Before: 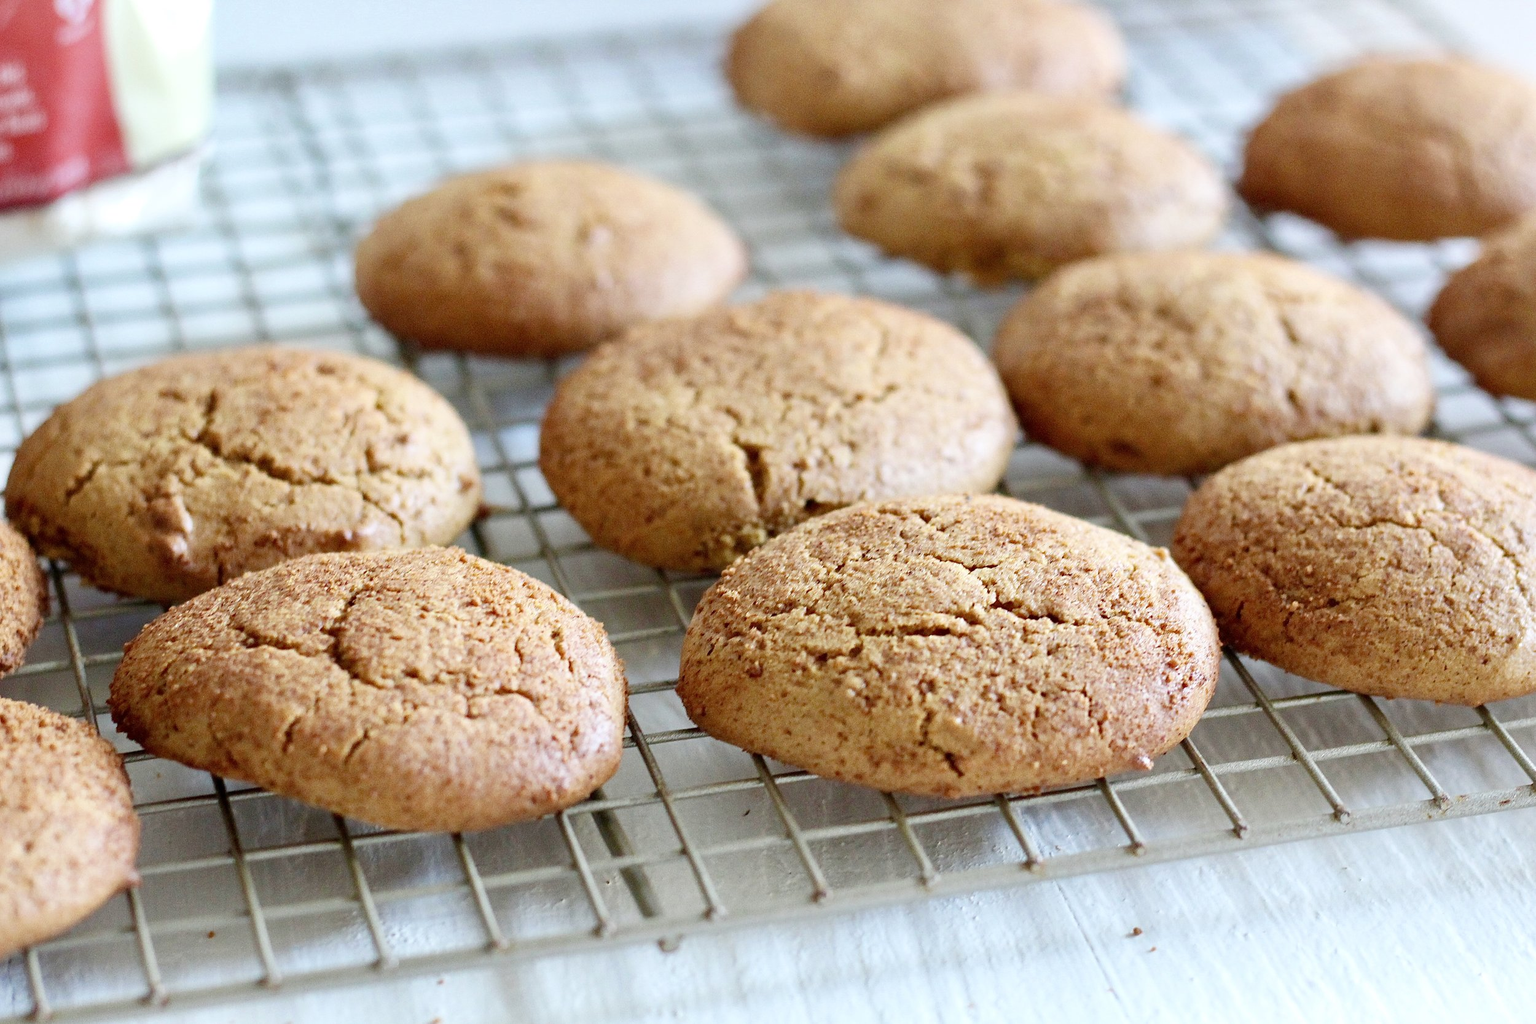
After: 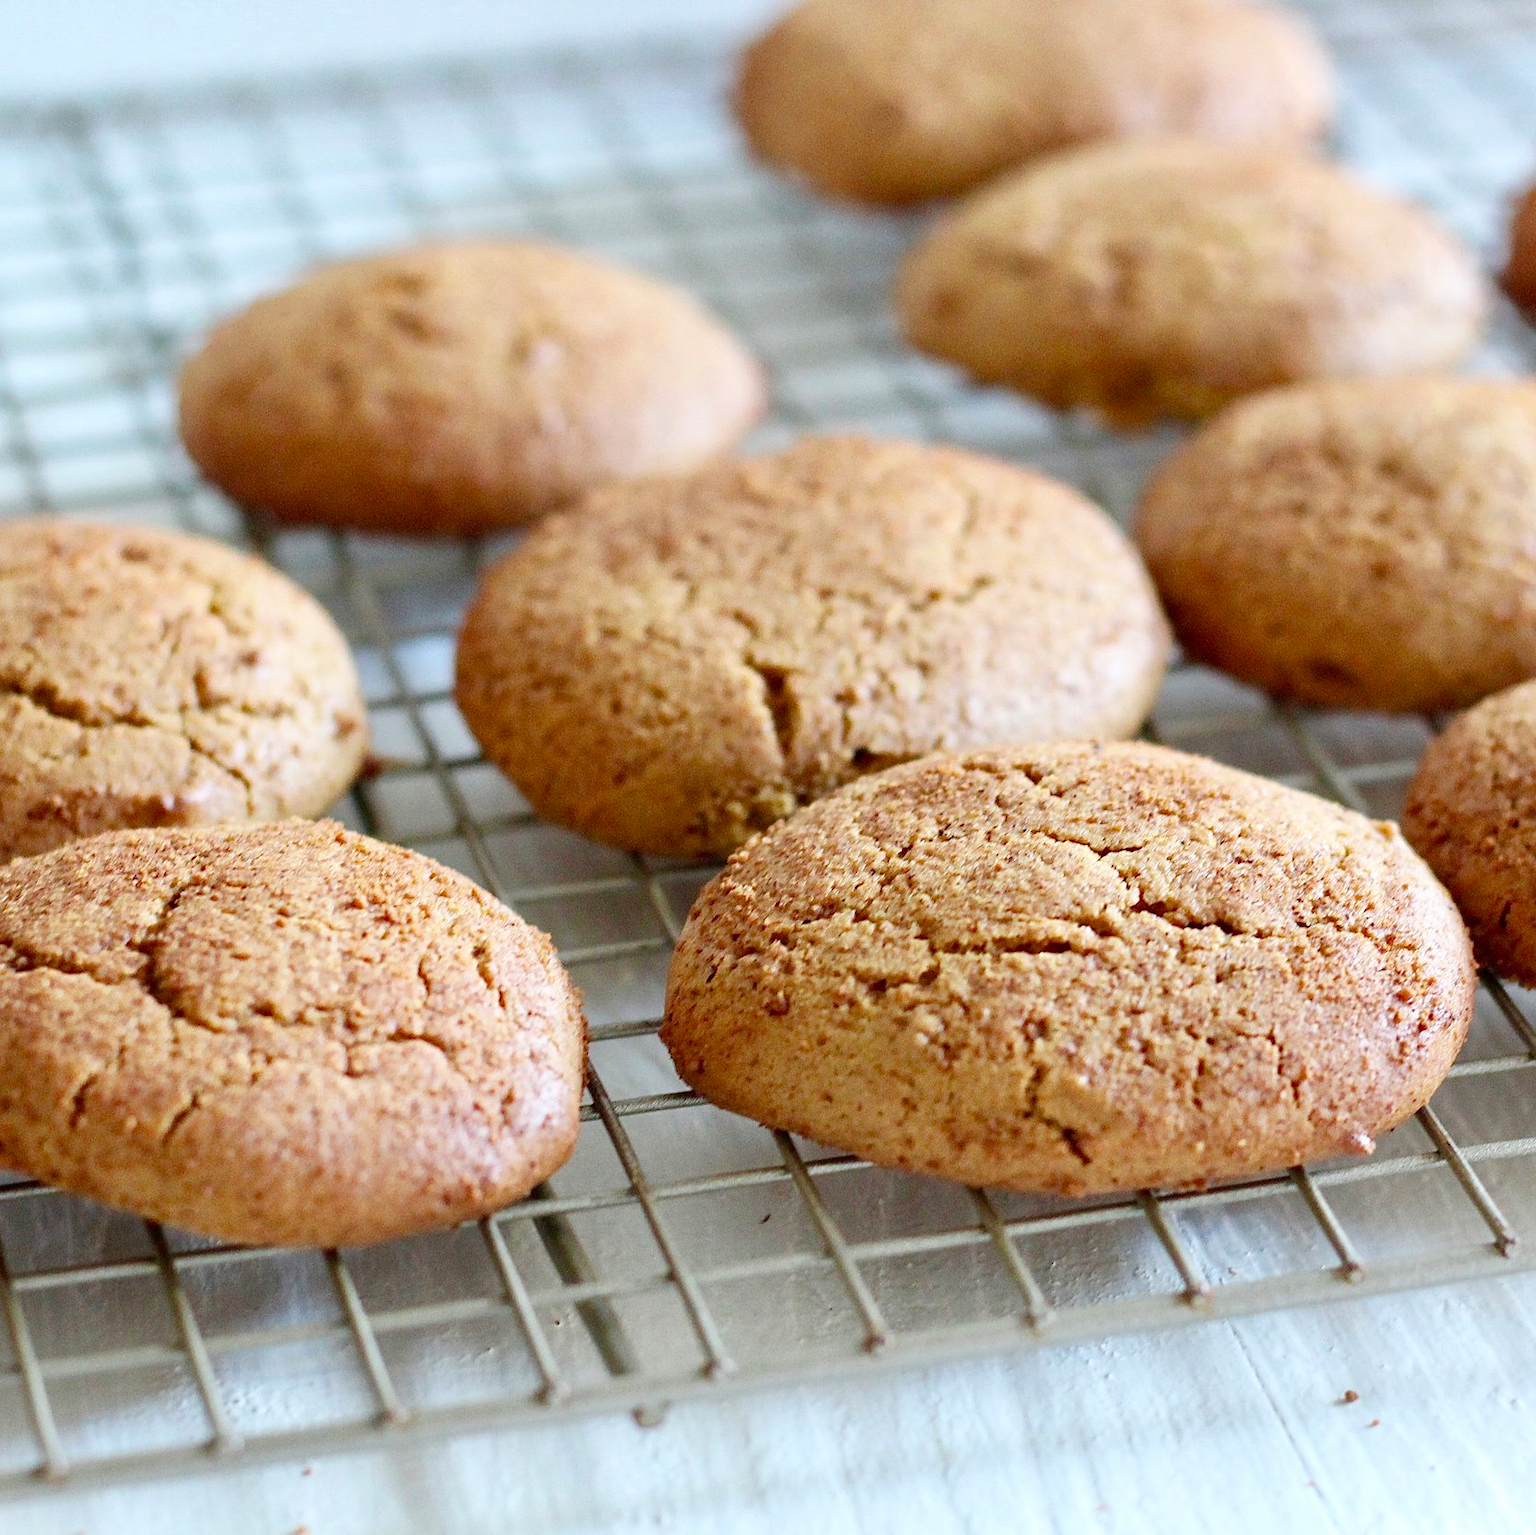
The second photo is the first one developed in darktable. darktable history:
crop: left 15.39%, right 17.889%
